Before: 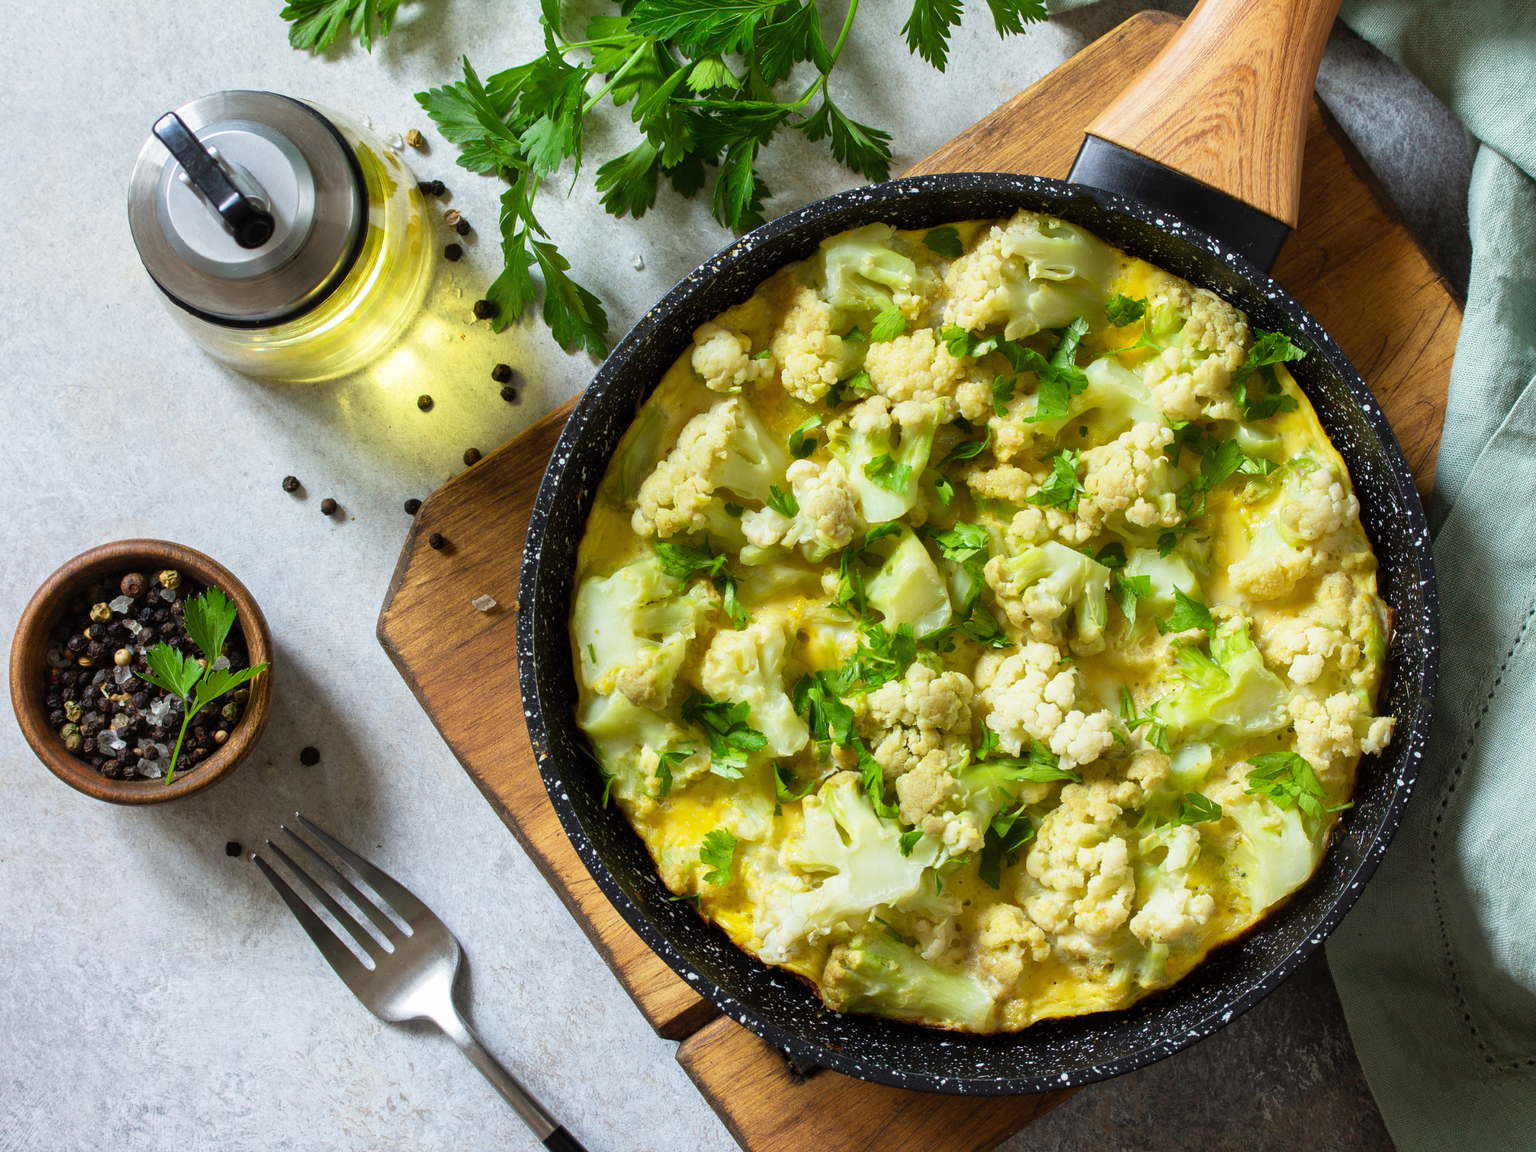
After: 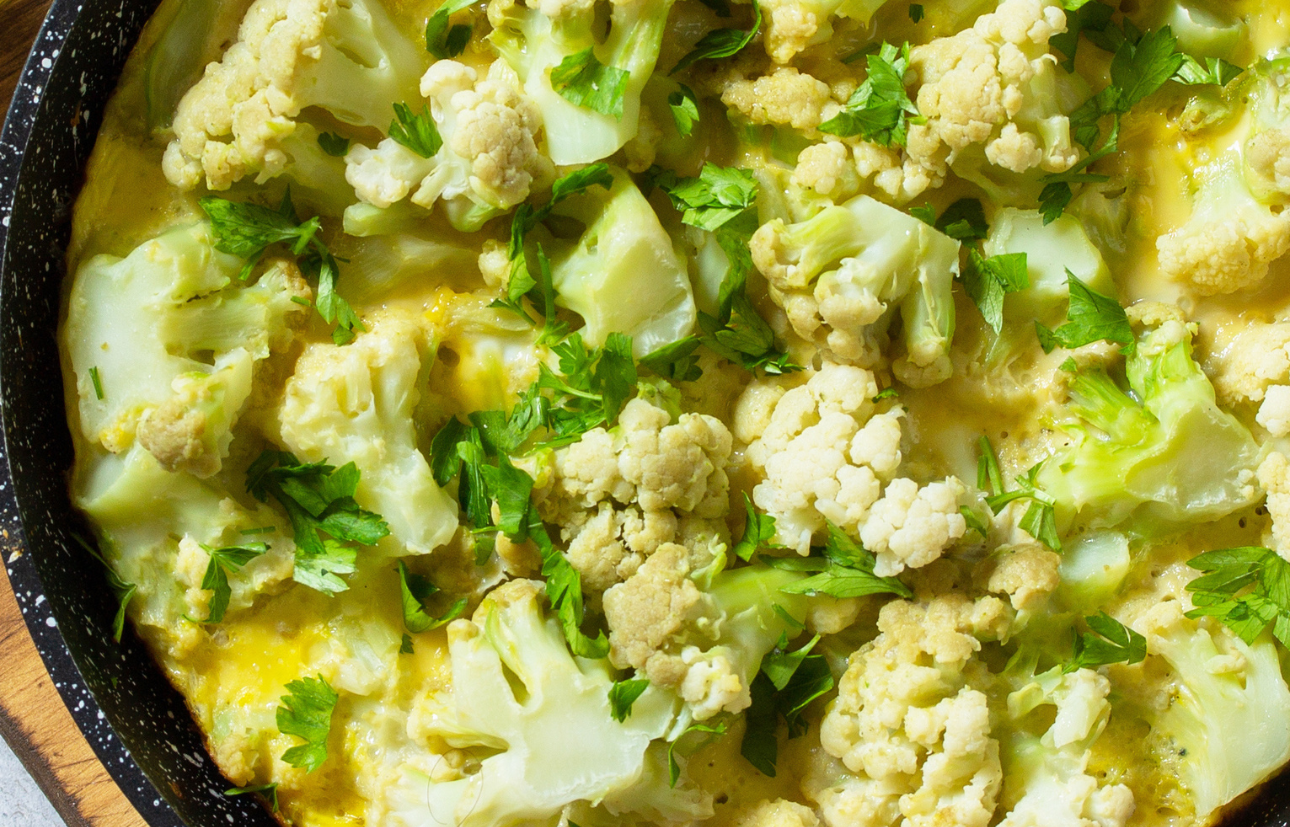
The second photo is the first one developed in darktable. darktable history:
crop: left 34.802%, top 36.818%, right 14.789%, bottom 20.107%
